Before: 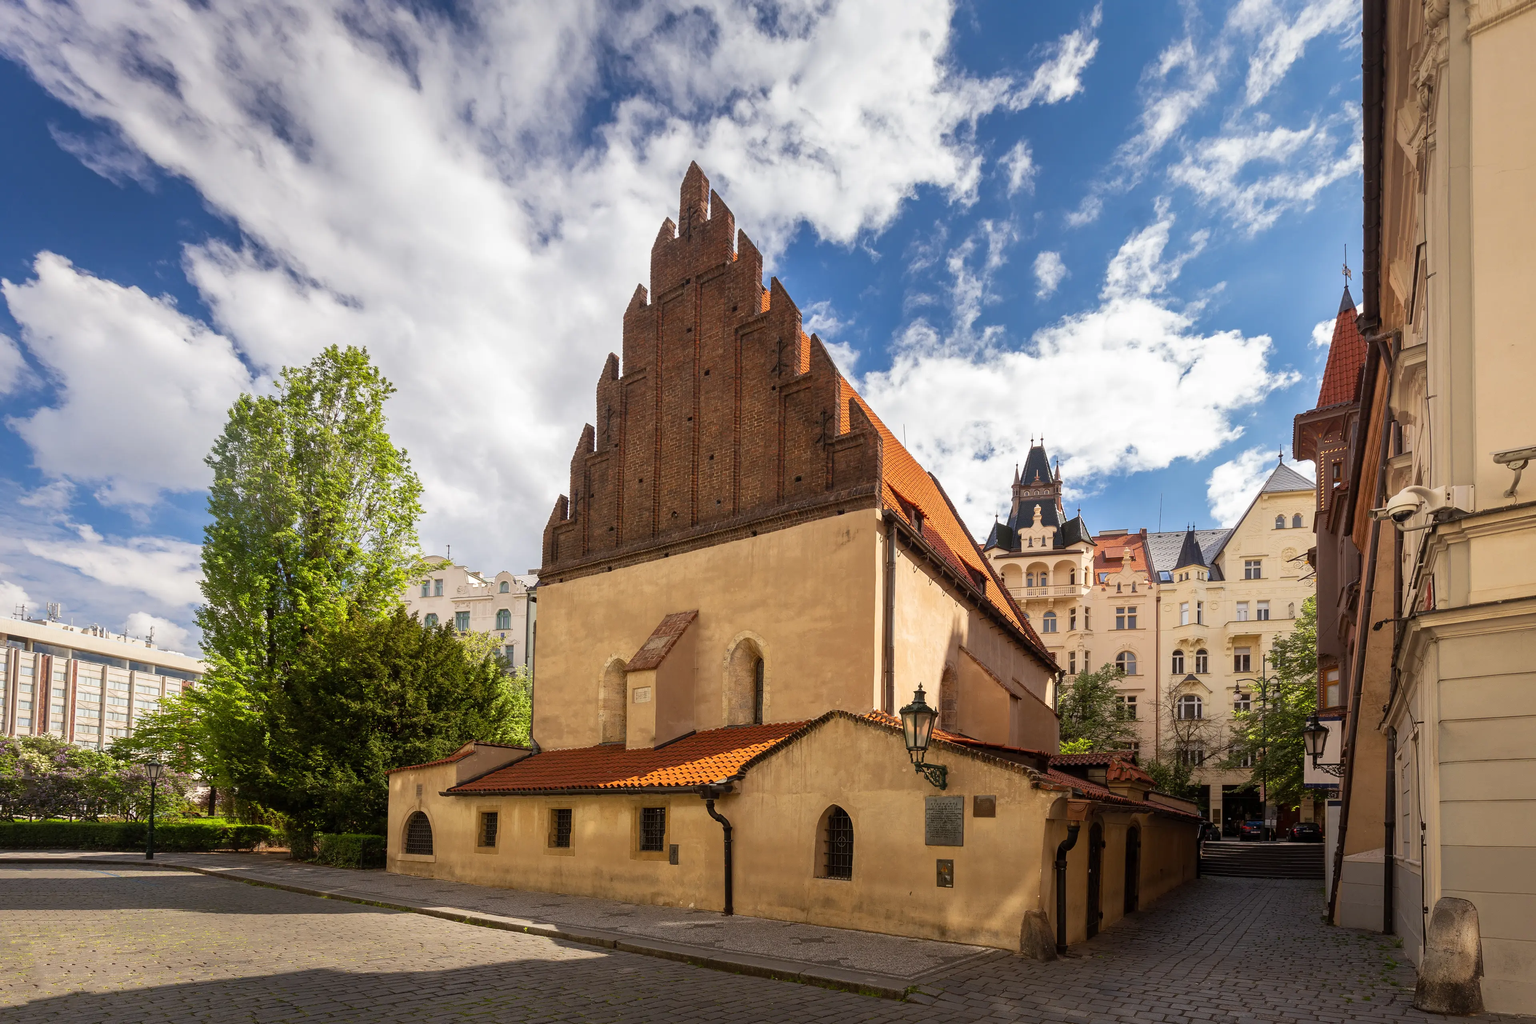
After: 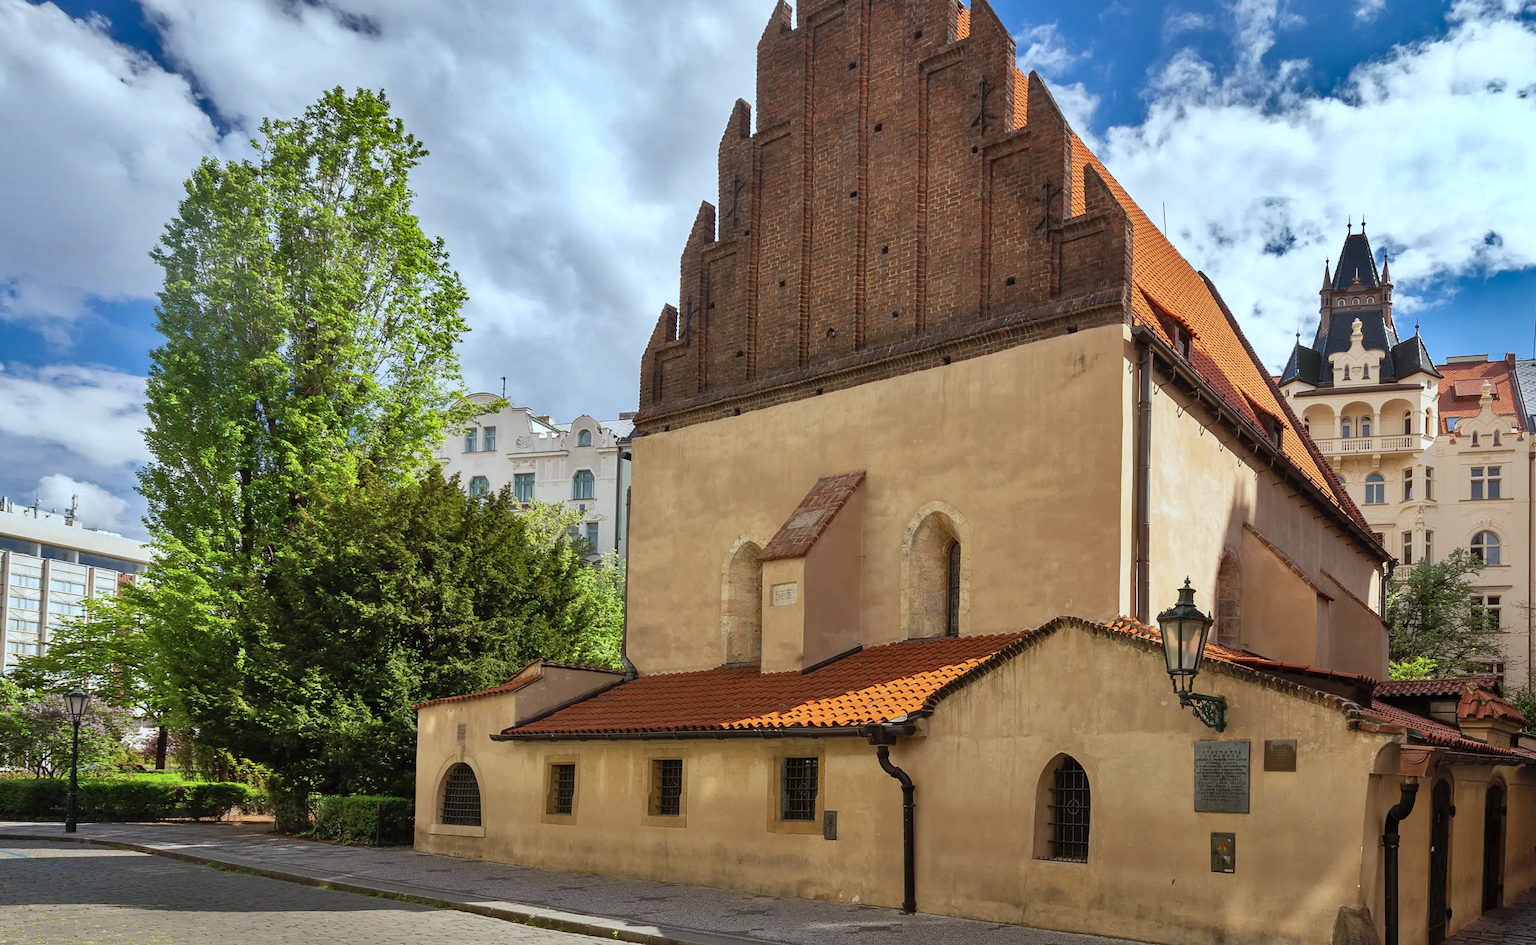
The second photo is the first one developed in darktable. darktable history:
local contrast: mode bilateral grid, contrast 100, coarseness 100, detail 93%, midtone range 0.2
crop: left 6.569%, top 27.84%, right 24.372%, bottom 8.43%
color calibration: gray › normalize channels true, illuminant F (fluorescent), F source F9 (Cool White Deluxe 4150 K) – high CRI, x 0.374, y 0.373, temperature 4148.9 K, gamut compression 0.015
shadows and highlights: shadows 58.23, highlights -60.39, soften with gaussian
